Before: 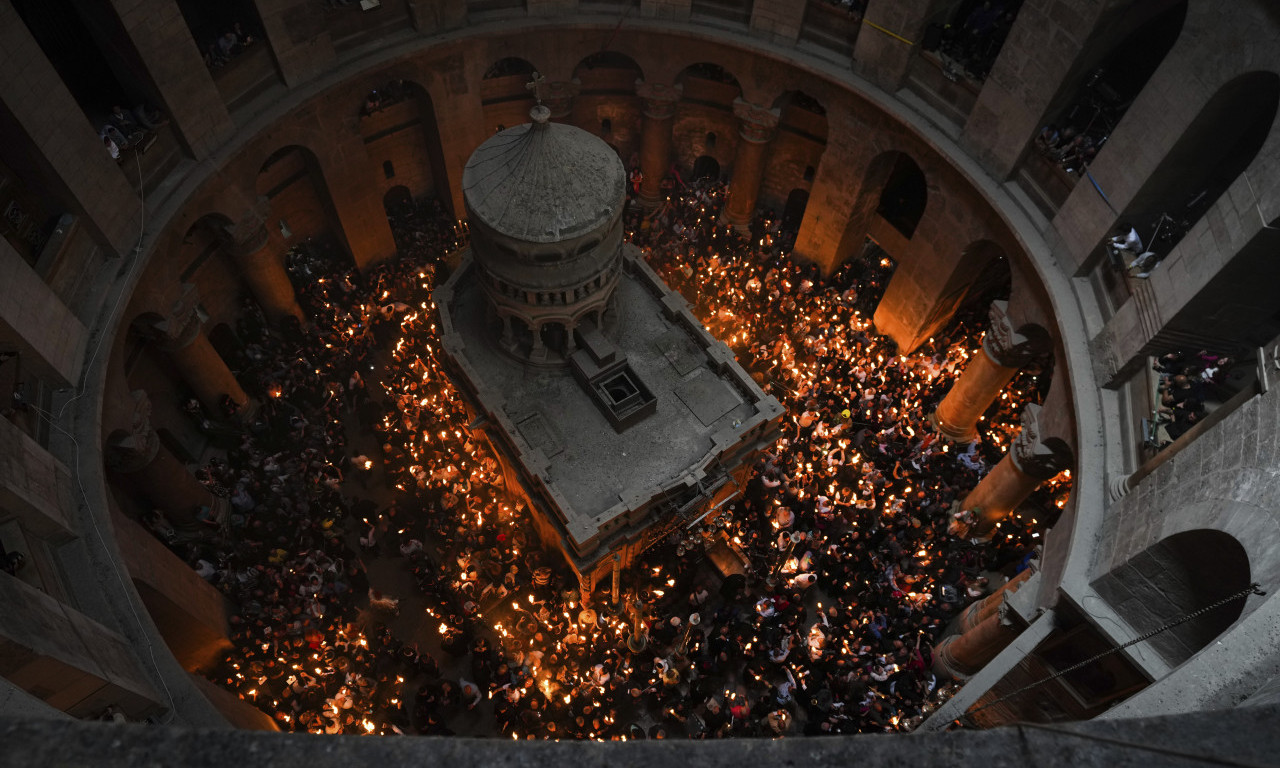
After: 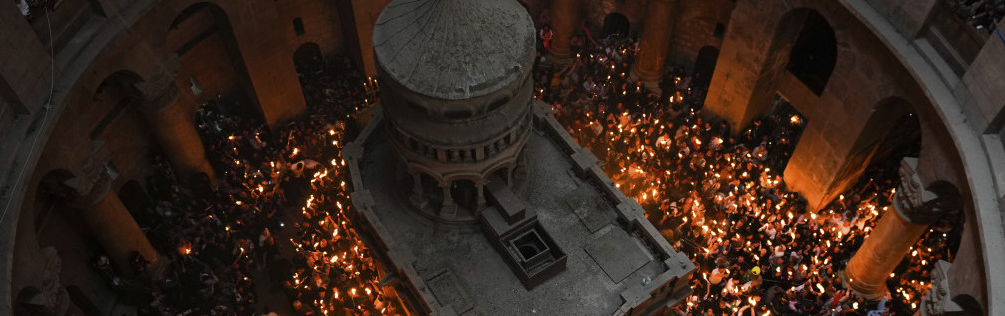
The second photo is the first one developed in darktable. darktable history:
crop: left 7.088%, top 18.665%, right 14.351%, bottom 40.103%
